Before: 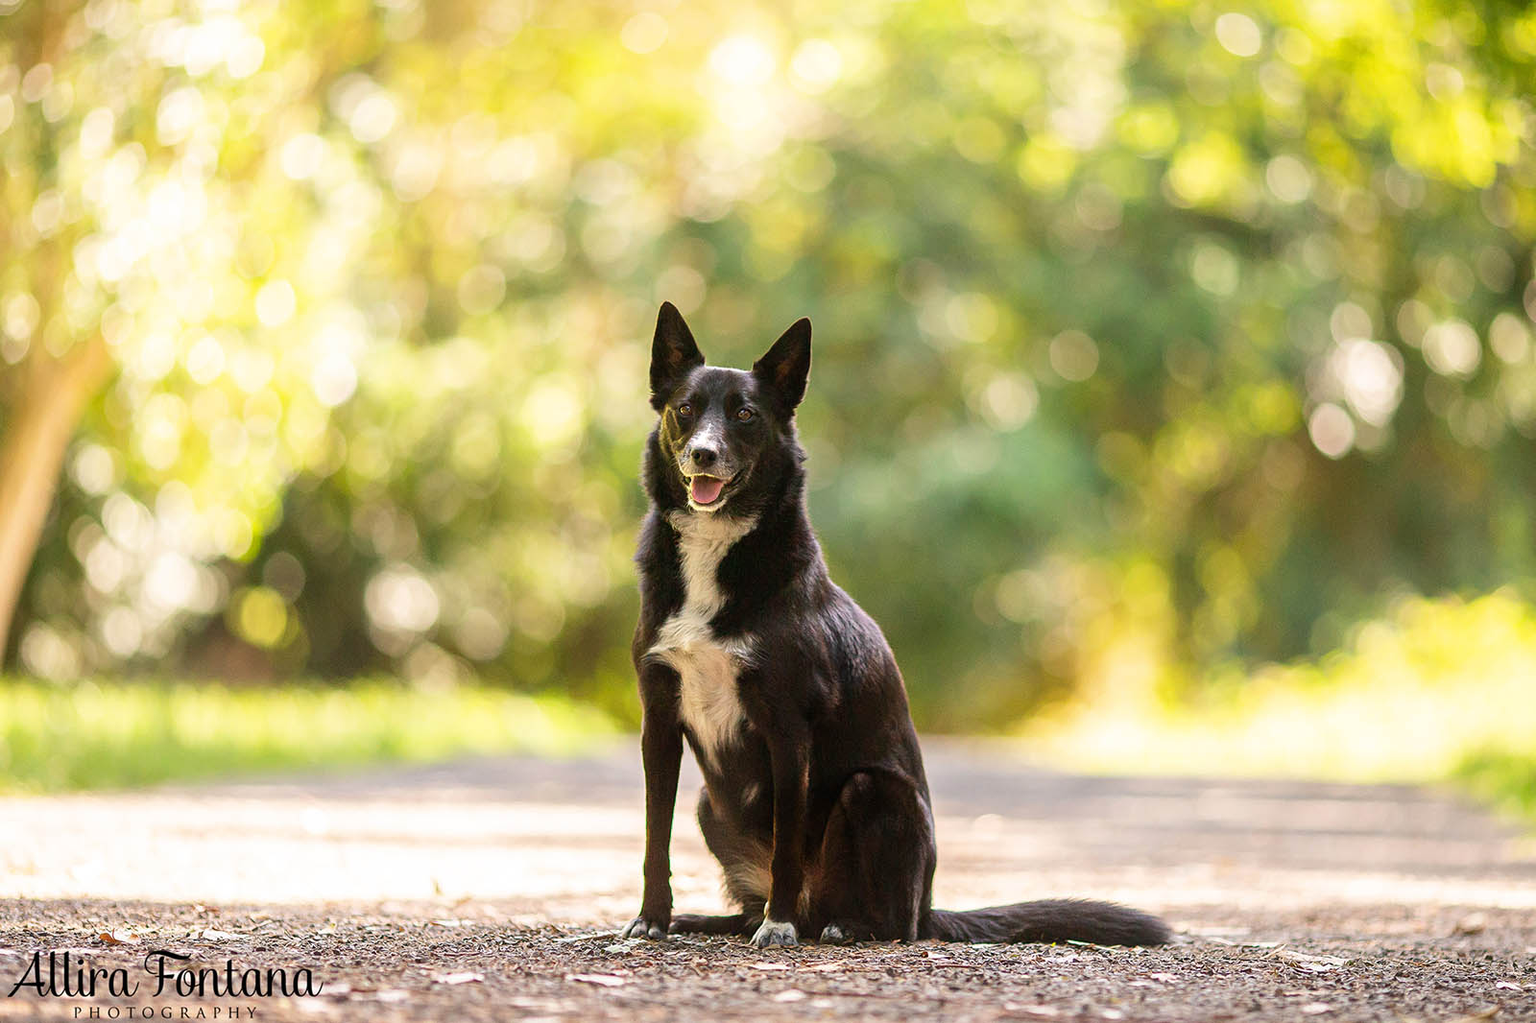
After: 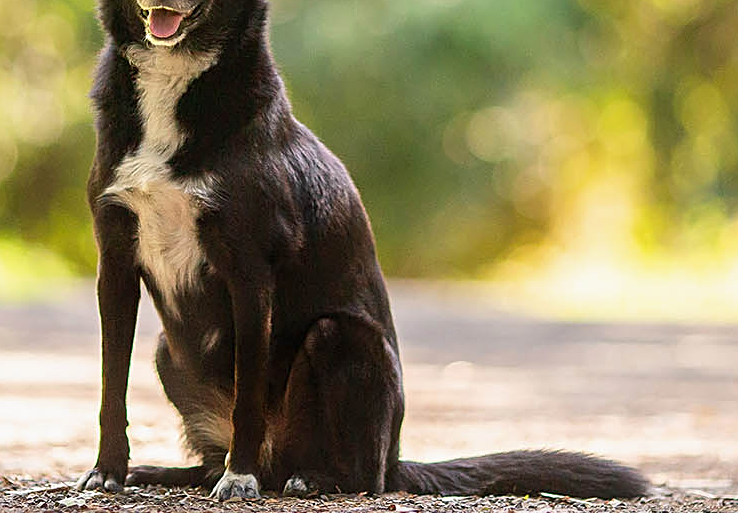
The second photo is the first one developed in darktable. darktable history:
tone equalizer: -7 EV 0.216 EV, -6 EV 0.112 EV, -5 EV 0.075 EV, -4 EV 0.064 EV, -2 EV -0.016 EV, -1 EV -0.04 EV, +0 EV -0.065 EV
sharpen: on, module defaults
crop: left 35.749%, top 45.687%, right 18.096%, bottom 6.163%
